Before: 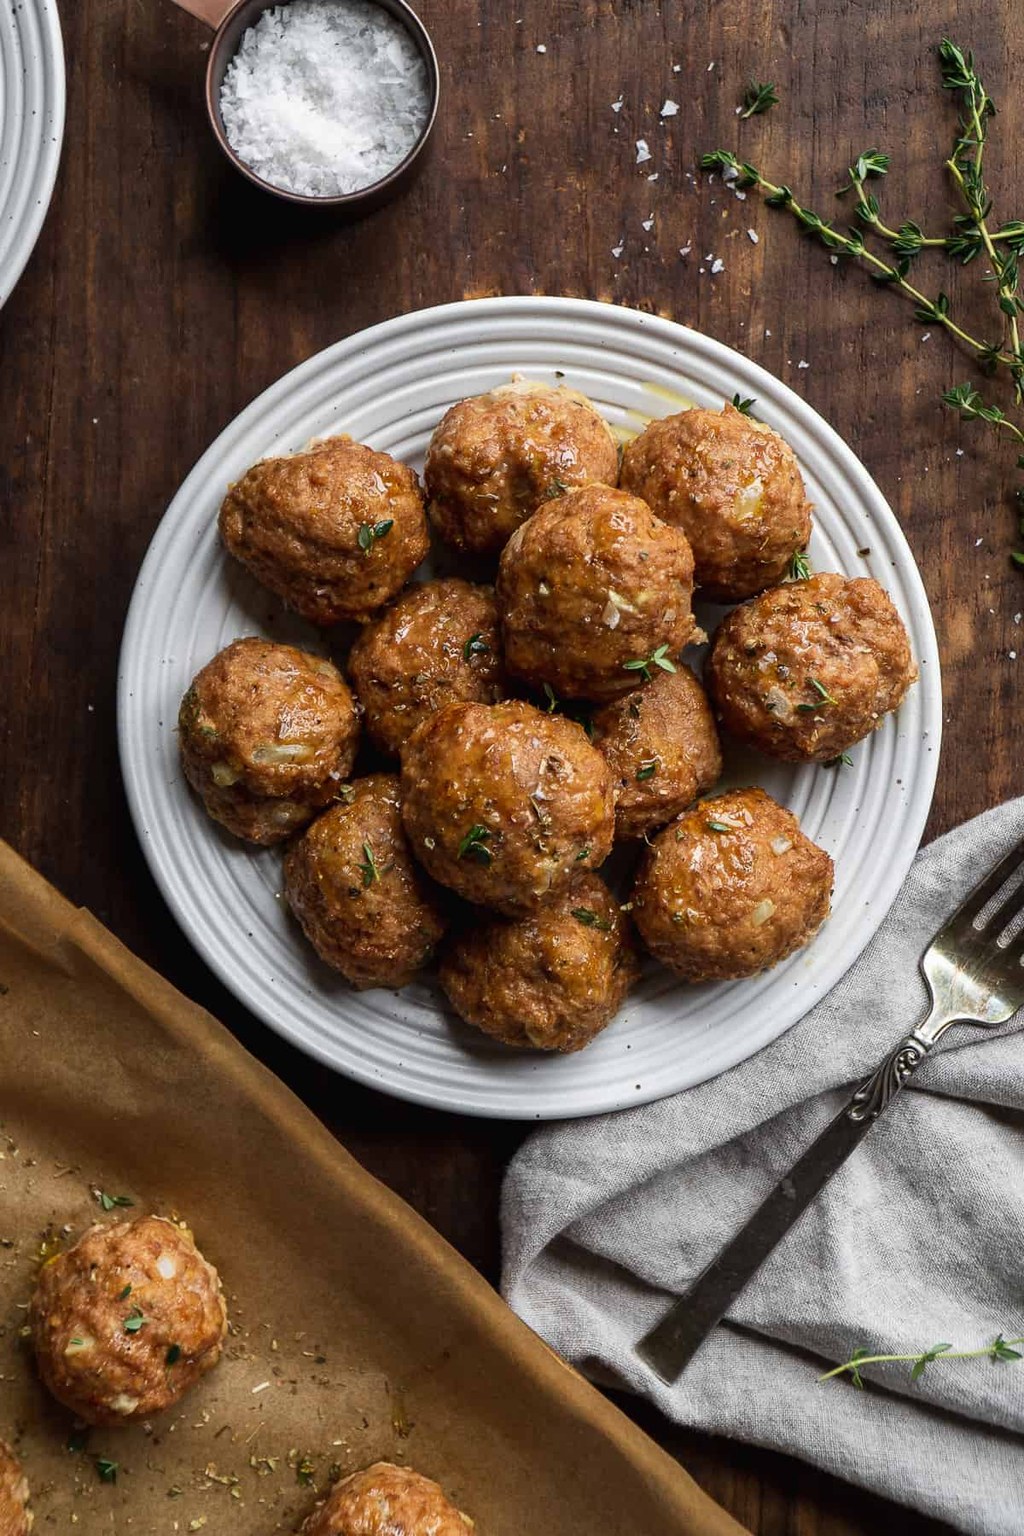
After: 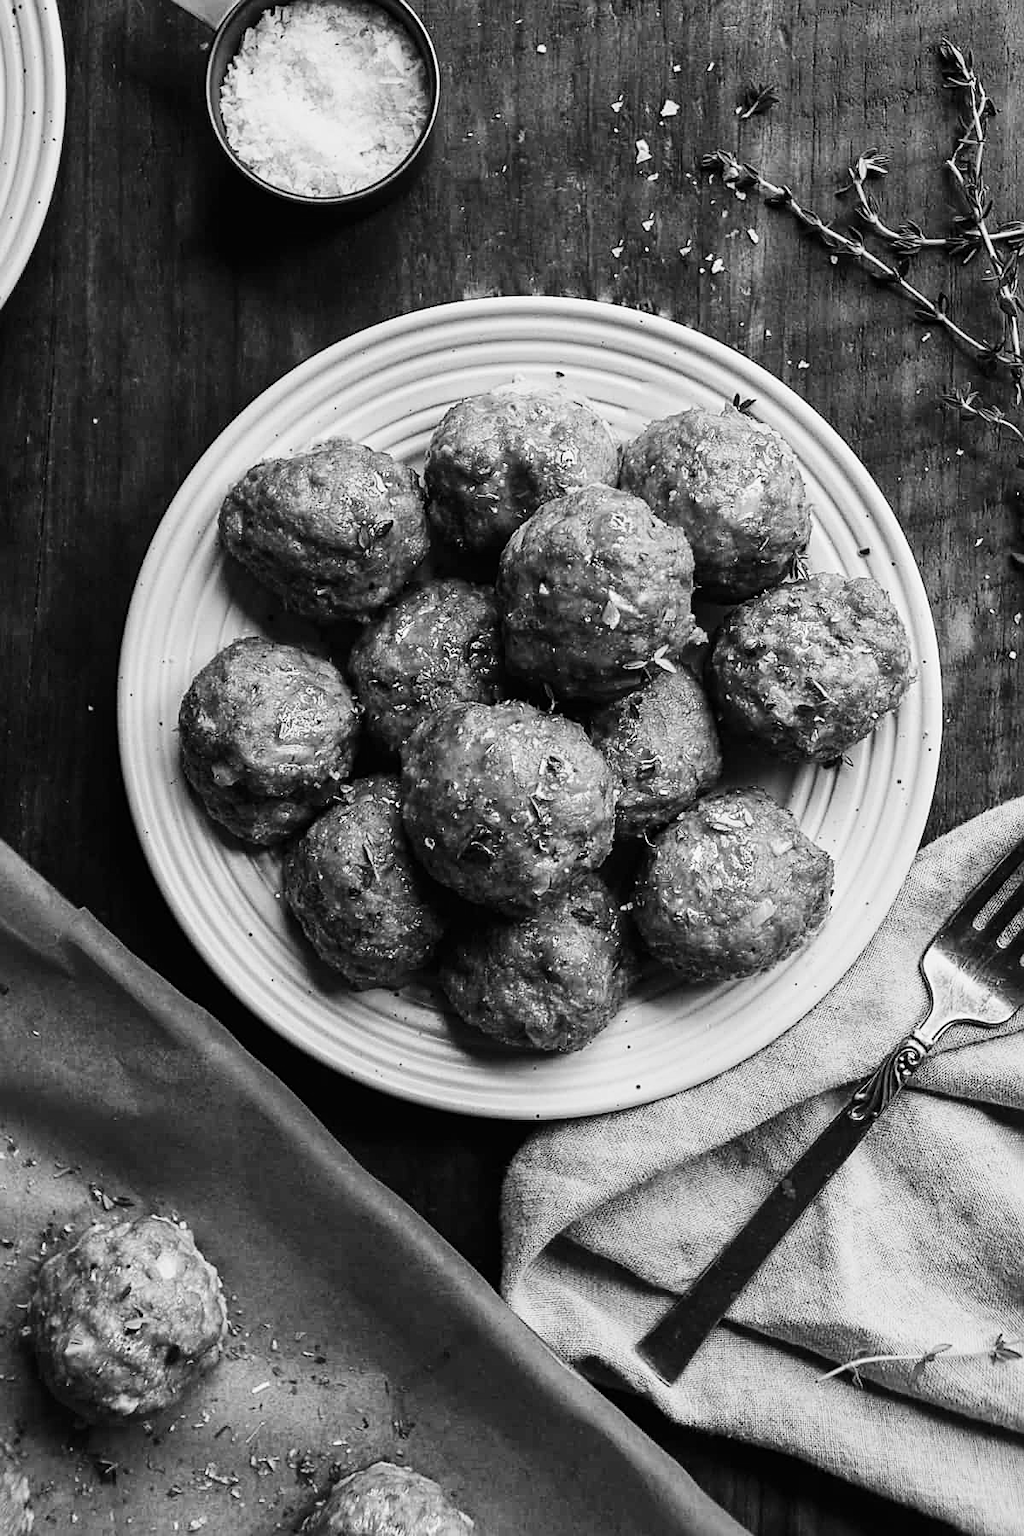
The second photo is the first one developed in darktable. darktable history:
sharpen: on, module defaults
base curve: curves: ch0 [(0, 0) (0.032, 0.025) (0.121, 0.166) (0.206, 0.329) (0.605, 0.79) (1, 1)], preserve colors none
monochrome: a 30.25, b 92.03
